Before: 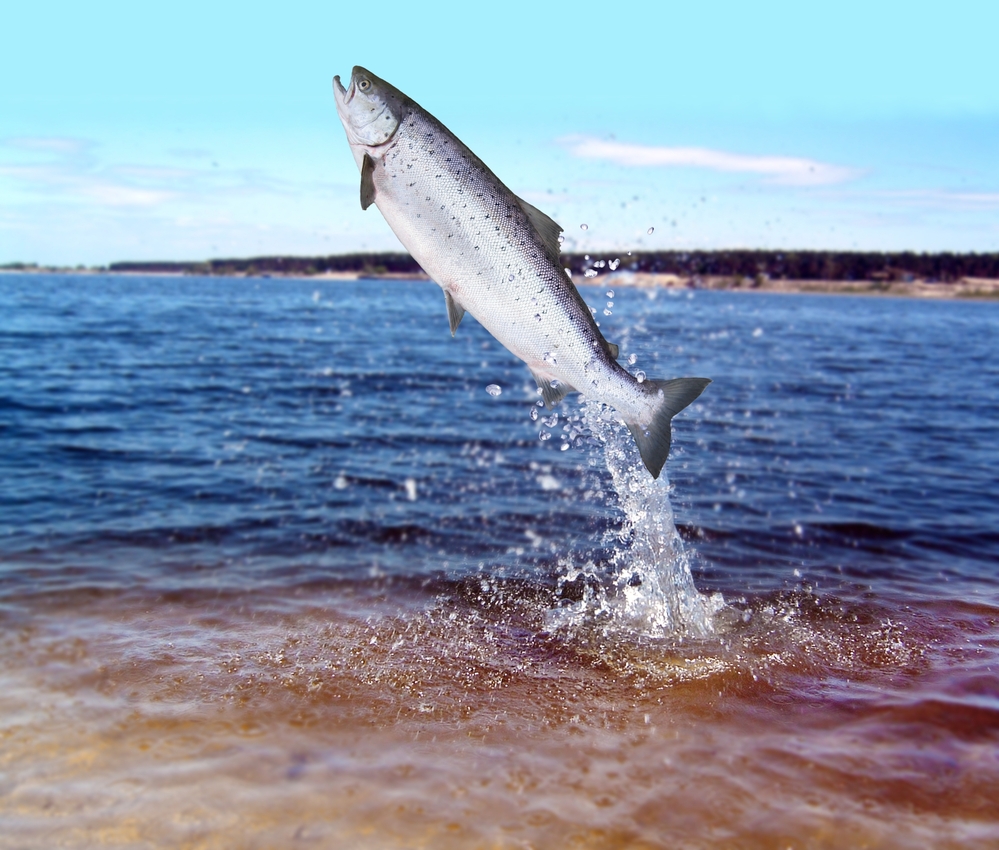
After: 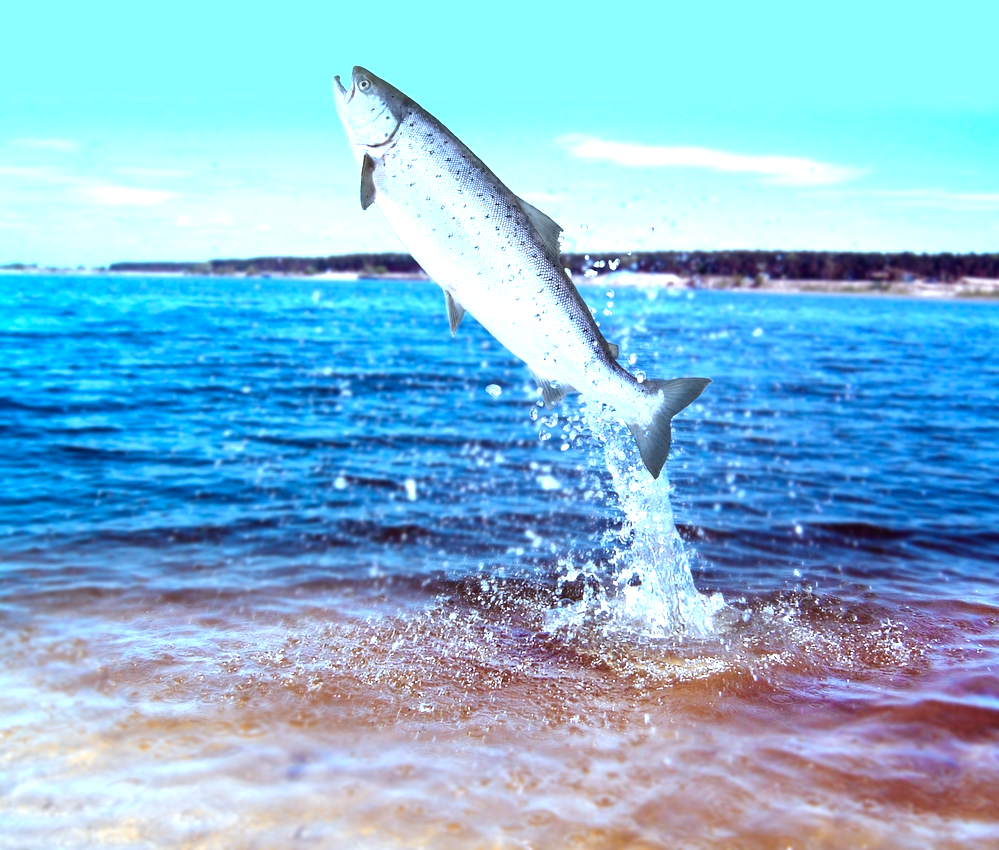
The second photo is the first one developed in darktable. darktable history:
exposure: black level correction 0, exposure 1 EV, compensate highlight preservation false
color correction: highlights a* -9.87, highlights b* -21.77
